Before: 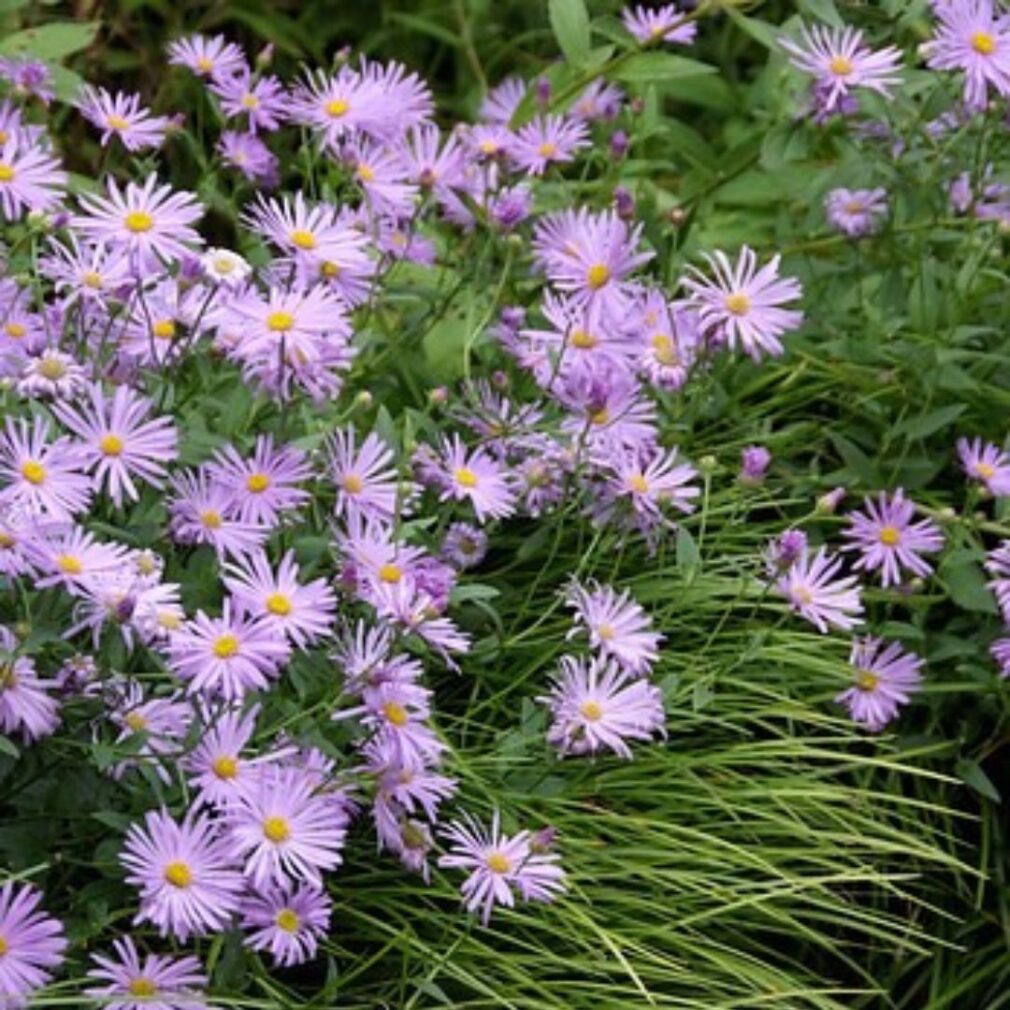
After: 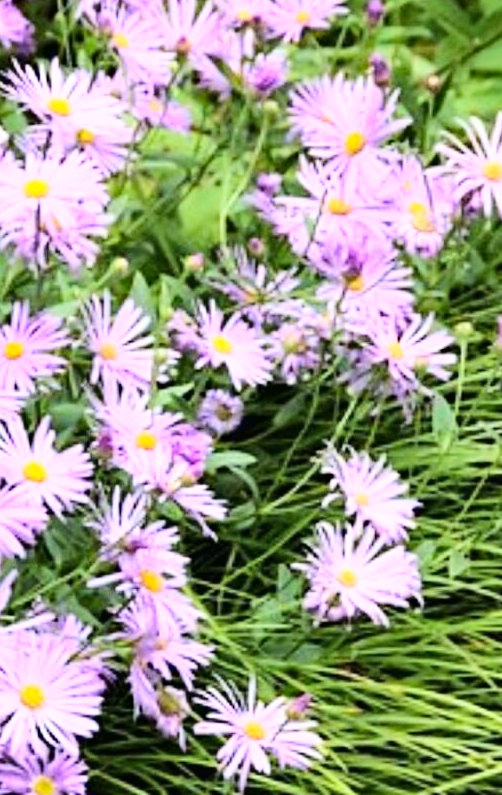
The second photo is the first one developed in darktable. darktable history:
crop and rotate: angle 0.025°, left 24.222%, top 13.165%, right 25.997%, bottom 8.002%
base curve: curves: ch0 [(0, 0.003) (0.001, 0.002) (0.006, 0.004) (0.02, 0.022) (0.048, 0.086) (0.094, 0.234) (0.162, 0.431) (0.258, 0.629) (0.385, 0.8) (0.548, 0.918) (0.751, 0.988) (1, 1)]
haze removal: compatibility mode true, adaptive false
